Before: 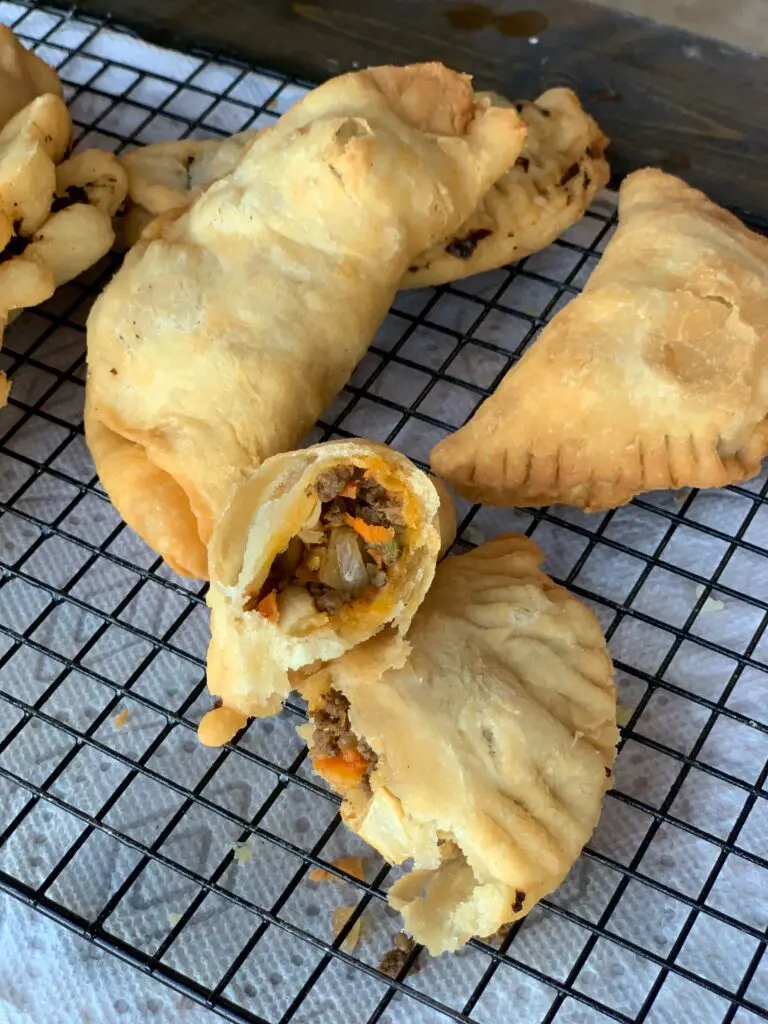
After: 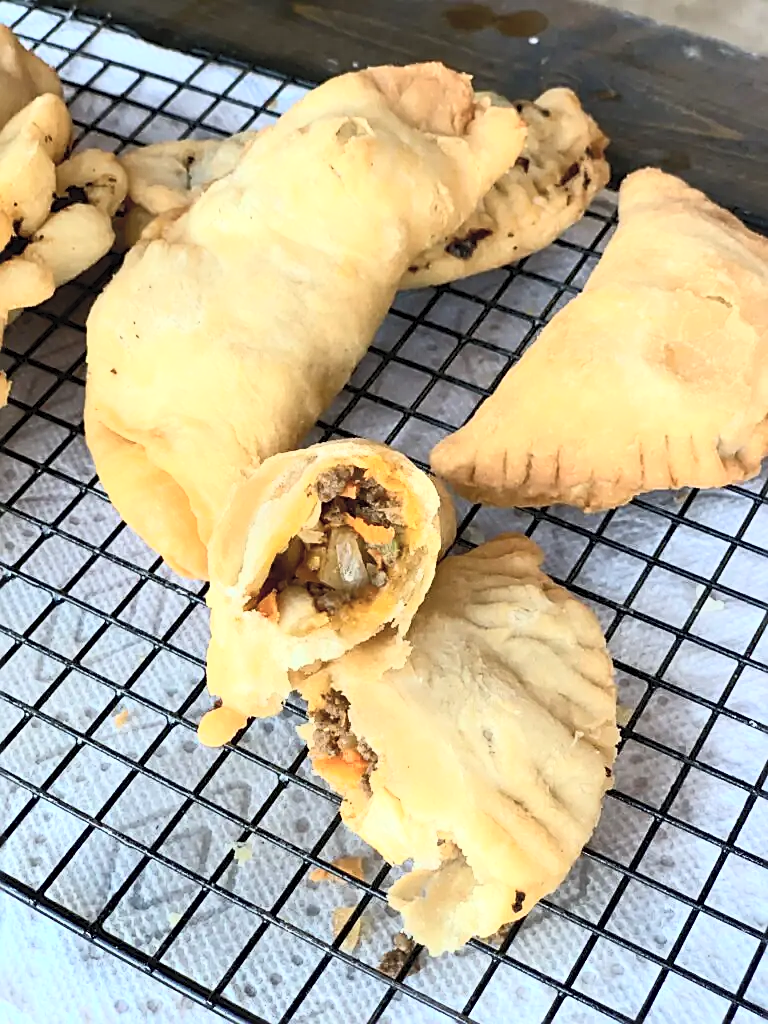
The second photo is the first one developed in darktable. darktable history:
sharpen: radius 1.967
contrast brightness saturation: contrast 0.39, brightness 0.53
